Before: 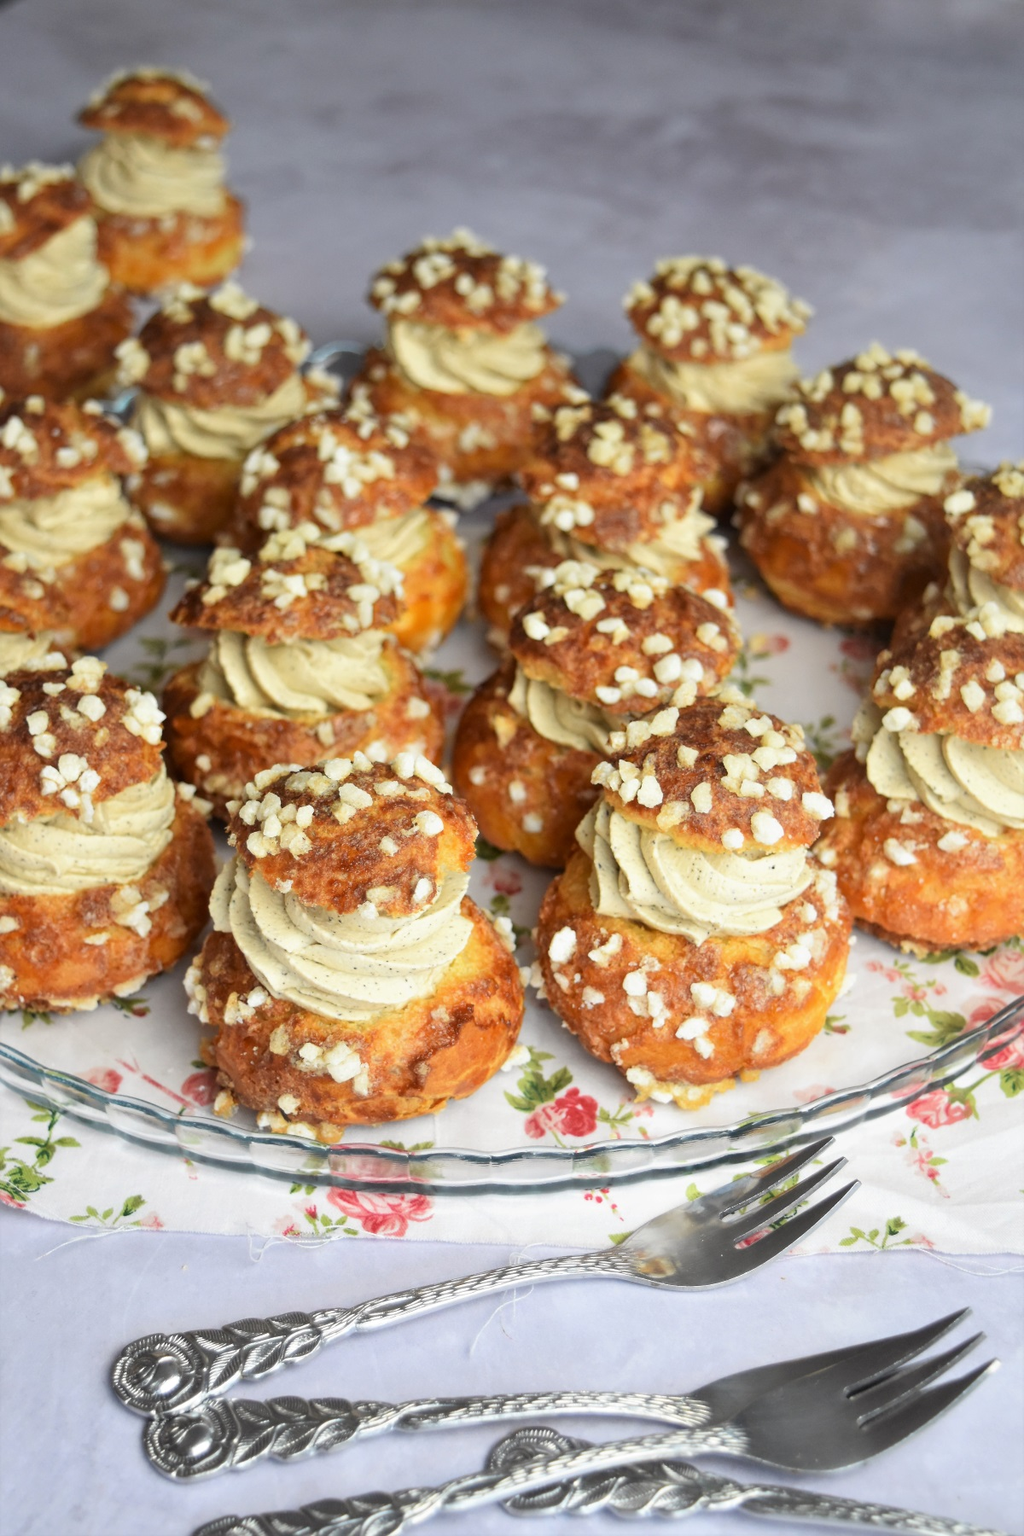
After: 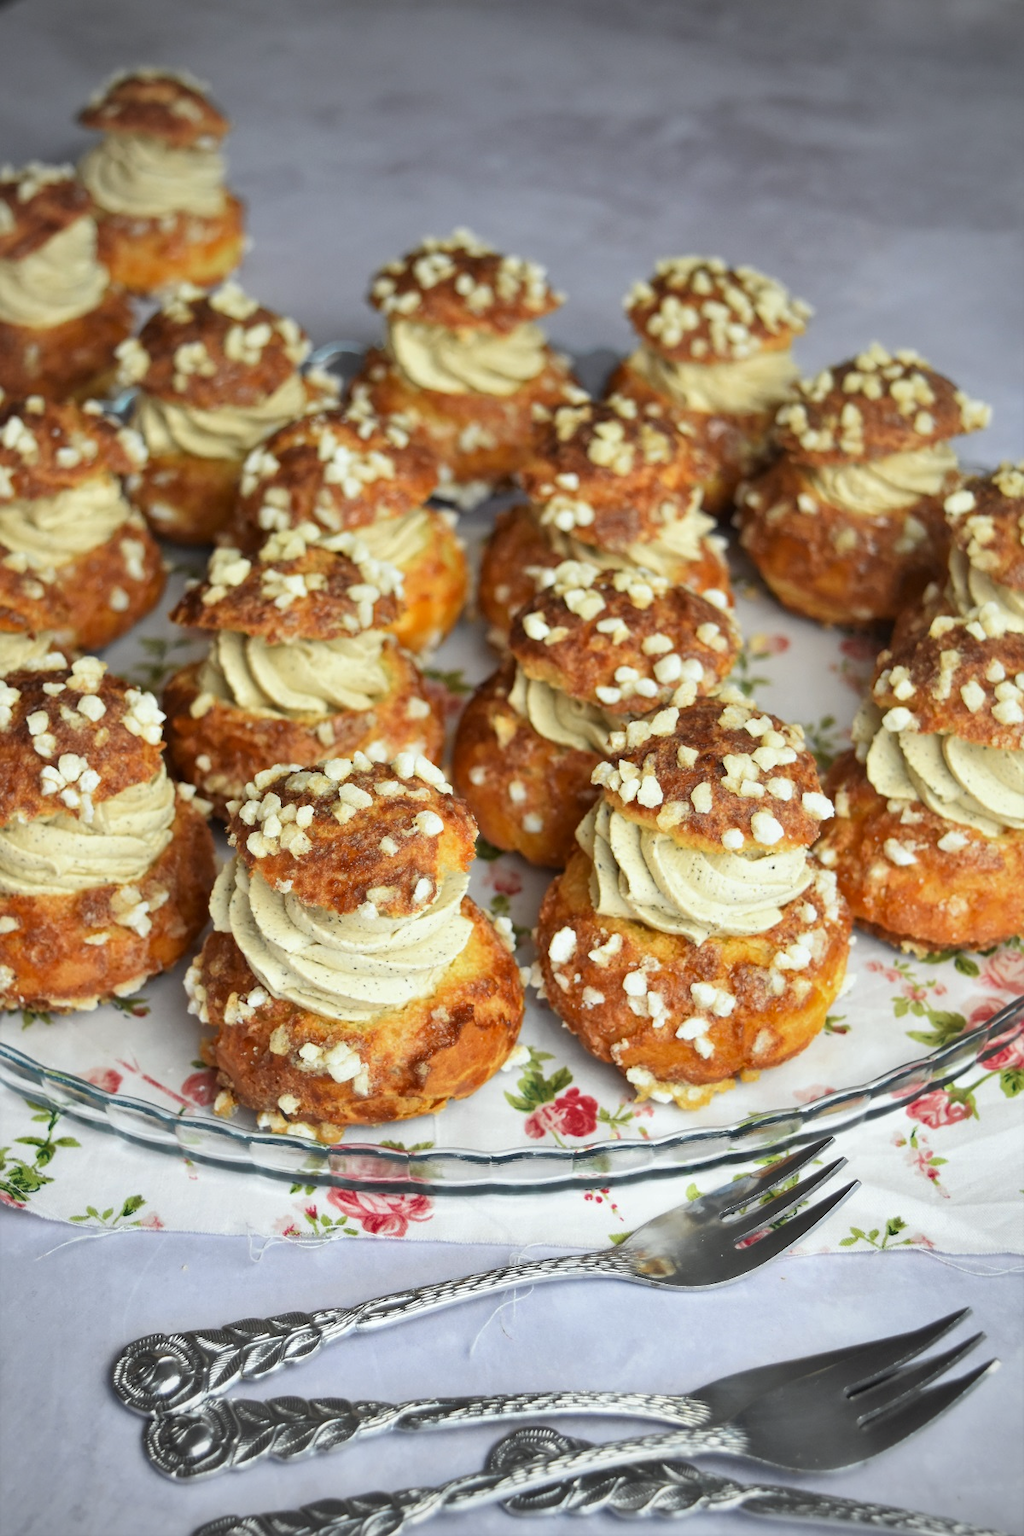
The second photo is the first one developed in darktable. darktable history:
shadows and highlights: shadows 60, soften with gaussian
vignetting: on, module defaults
white balance: red 0.978, blue 0.999
